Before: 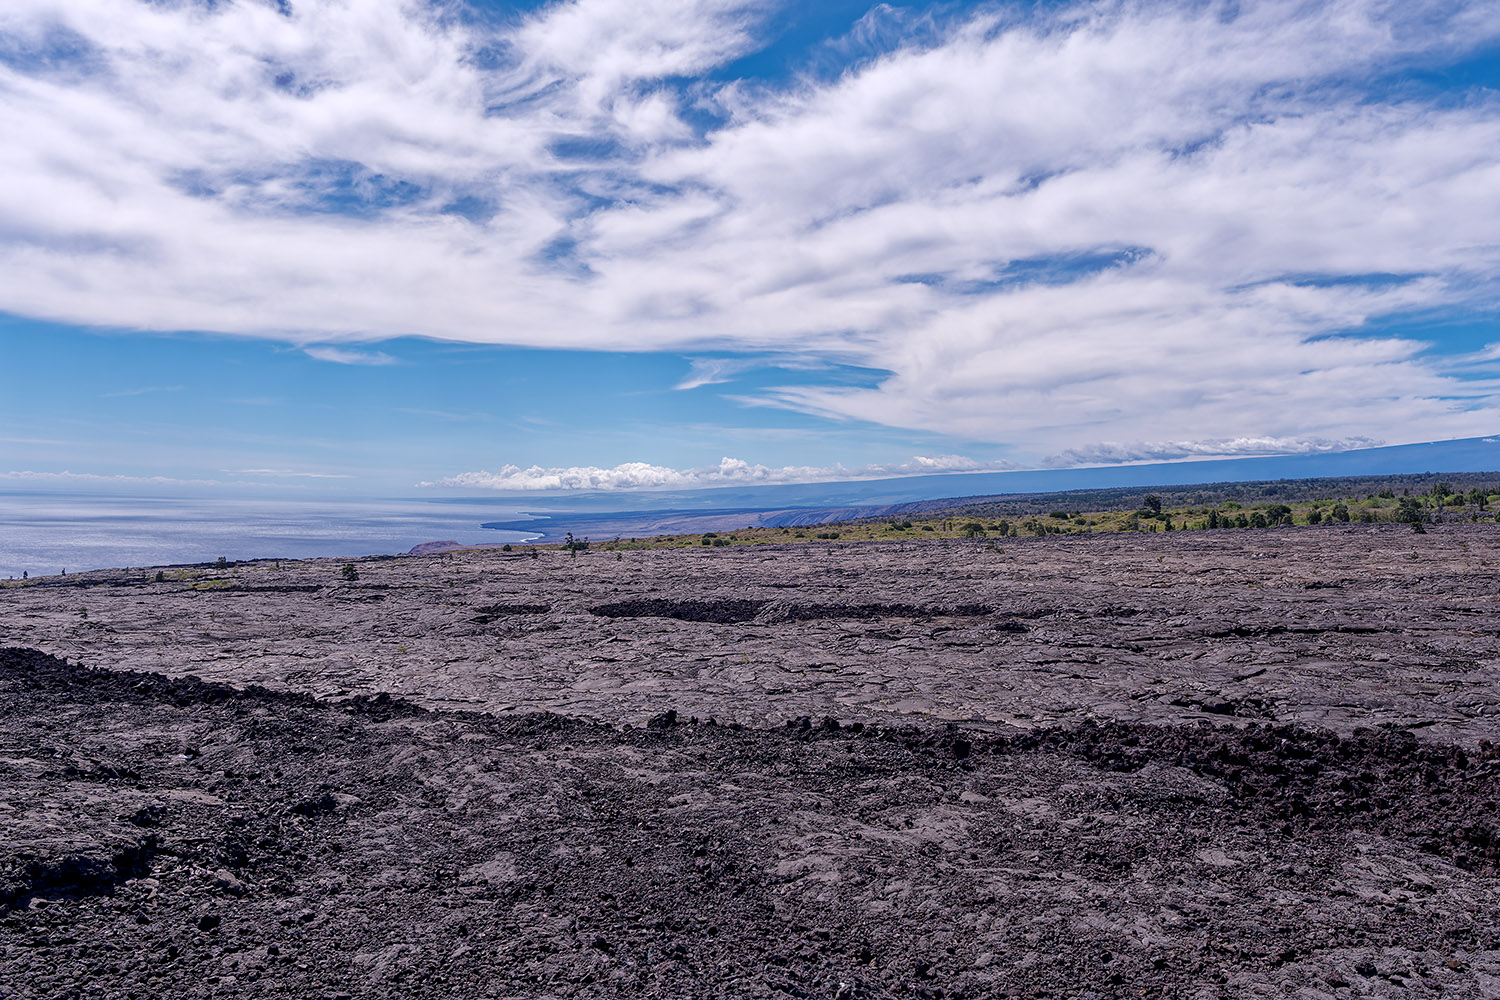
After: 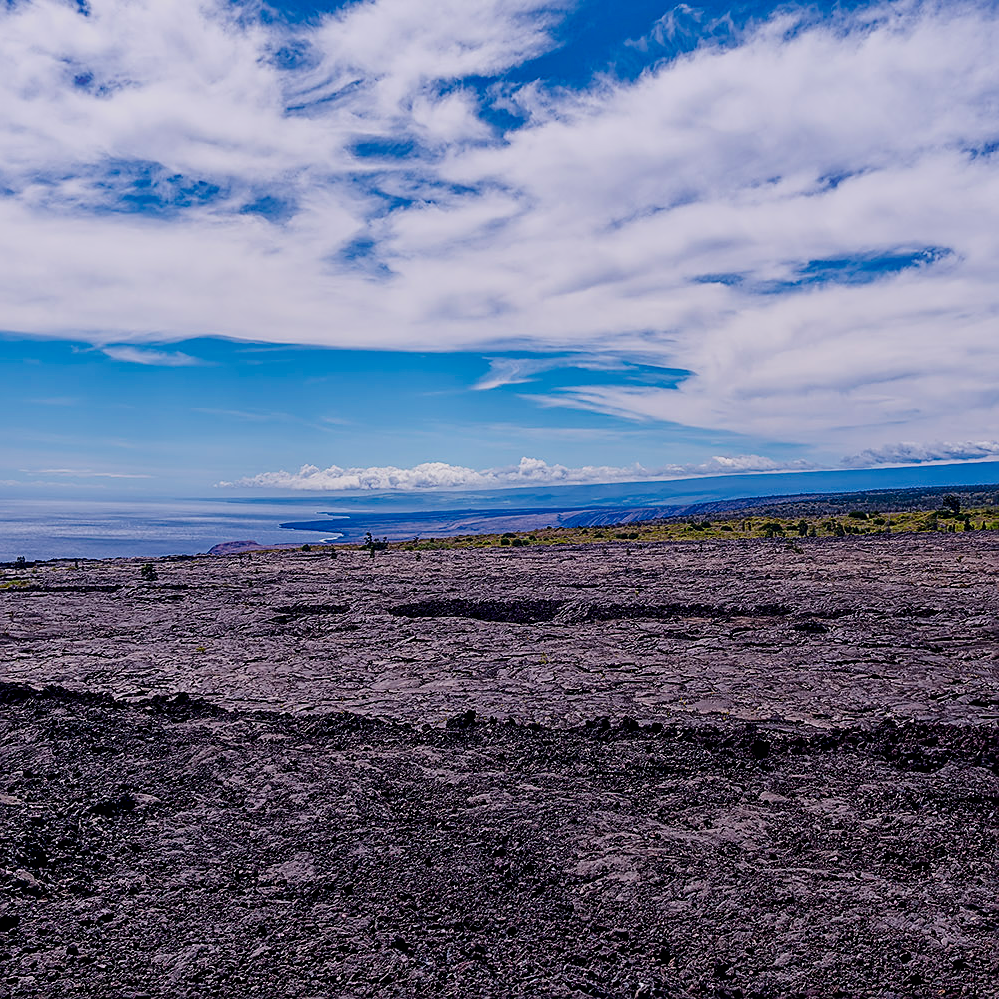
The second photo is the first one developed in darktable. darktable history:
filmic rgb: black relative exposure -7.65 EV, white relative exposure 4.56 EV, hardness 3.61
sharpen: on, module defaults
crop and rotate: left 13.409%, right 19.924%
color balance rgb: perceptual saturation grading › global saturation 20%, global vibrance 20%
contrast brightness saturation: contrast 0.19, brightness -0.11, saturation 0.21
